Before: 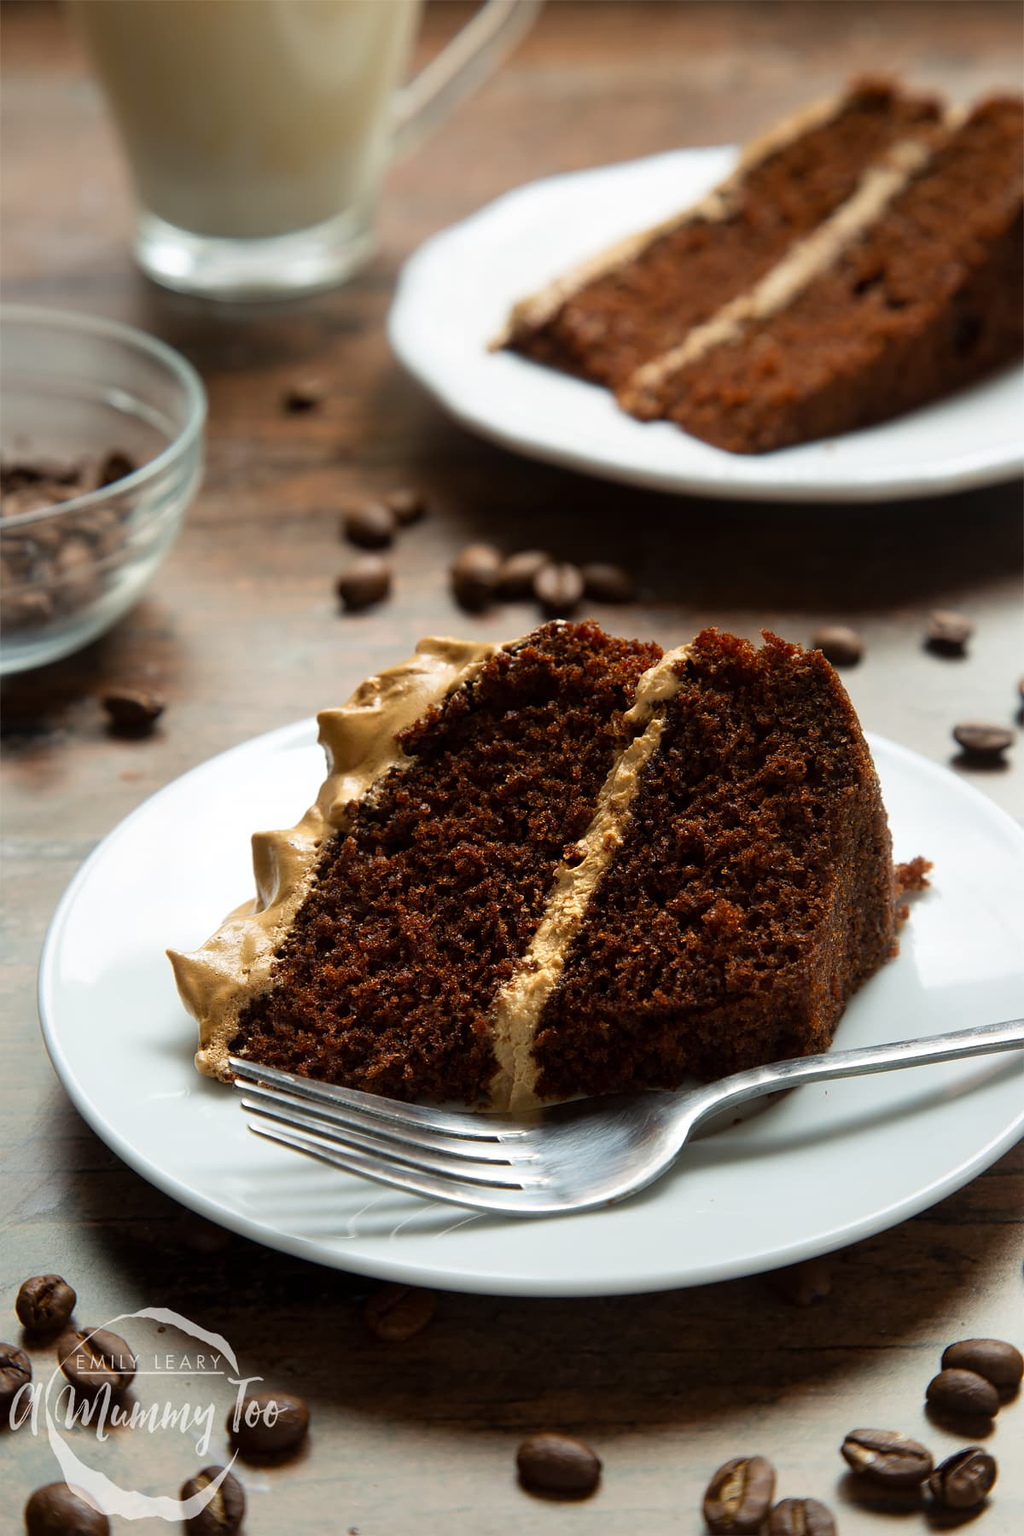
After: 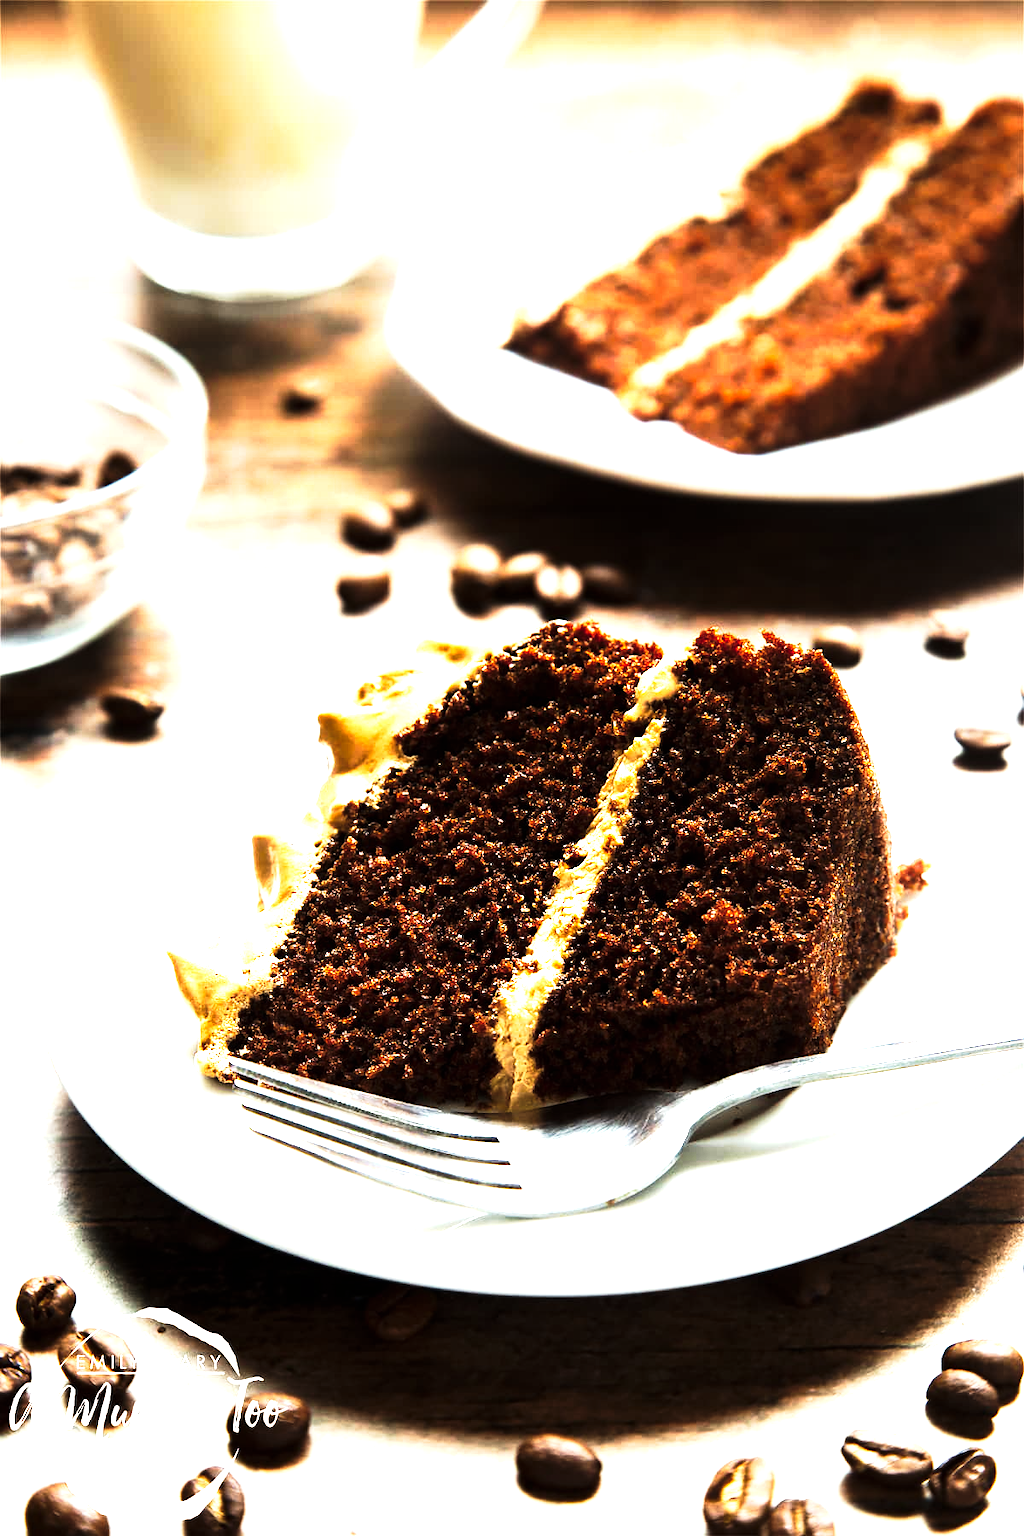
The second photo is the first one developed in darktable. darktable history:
tone curve: curves: ch0 [(0, 0) (0.042, 0.01) (0.223, 0.123) (0.59, 0.574) (0.802, 0.868) (1, 1)], preserve colors none
color balance rgb: perceptual saturation grading › global saturation -31.909%, perceptual brilliance grading › highlights 46.942%, perceptual brilliance grading › mid-tones 21.268%, perceptual brilliance grading › shadows -6.407%, global vibrance 34.811%
exposure: black level correction 0, exposure 1.168 EV, compensate highlight preservation false
